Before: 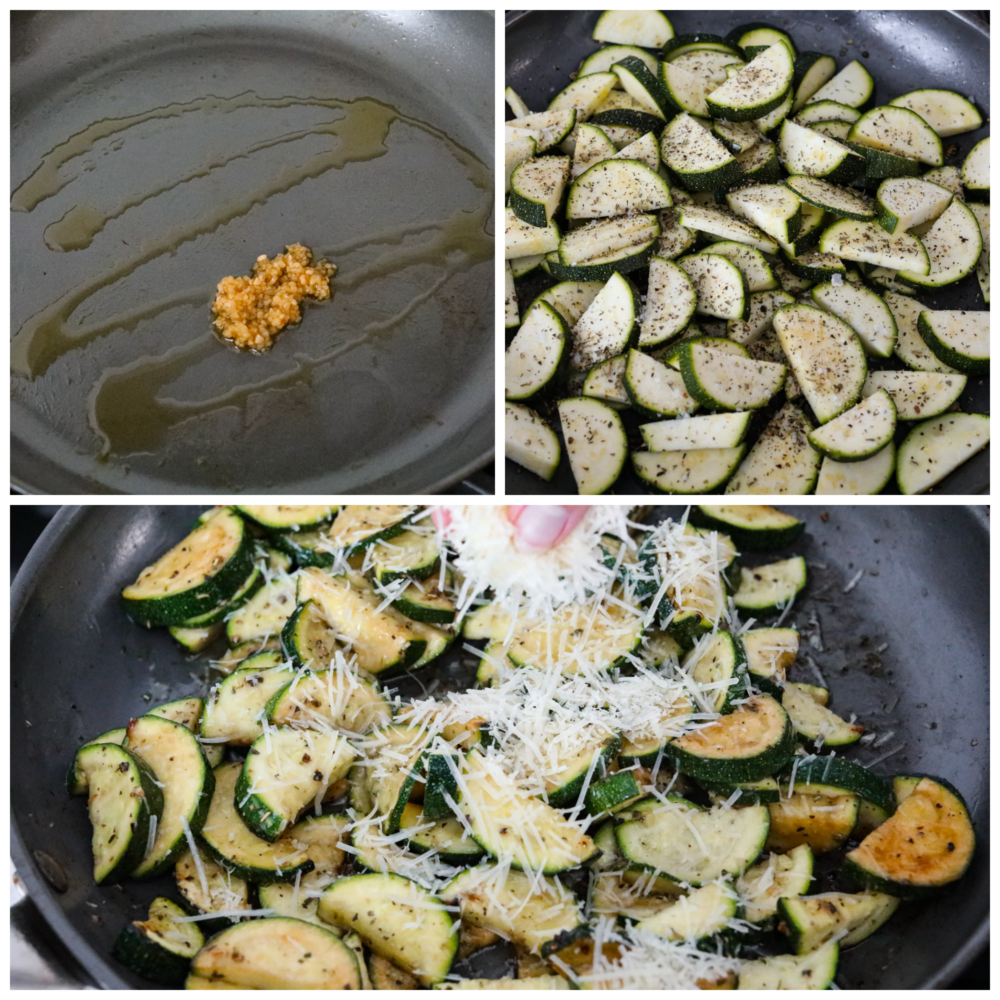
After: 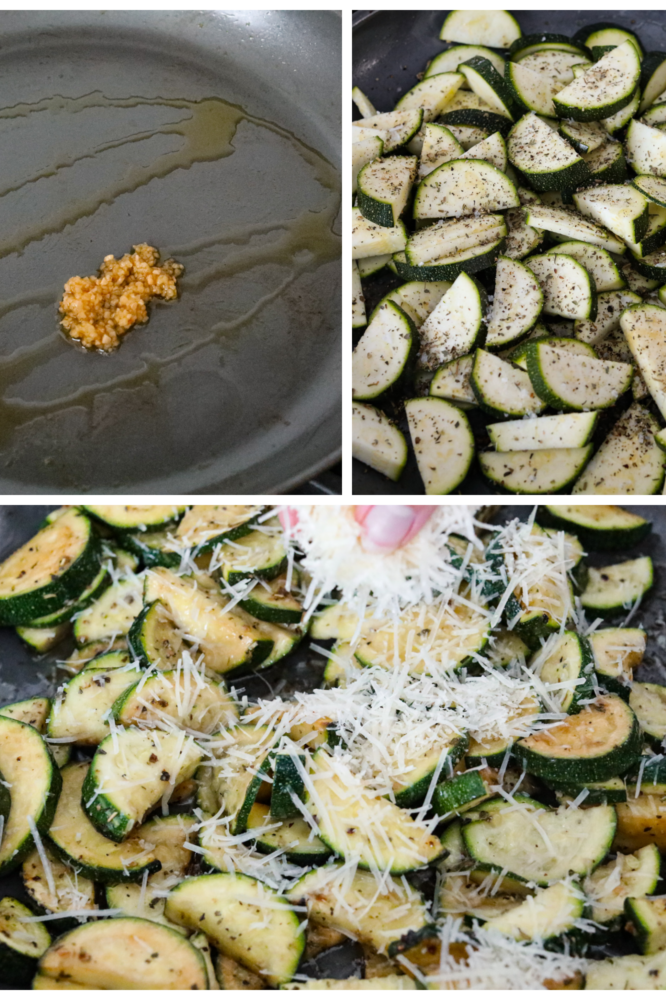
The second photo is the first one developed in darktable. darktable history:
crop and rotate: left 15.305%, right 18.003%
